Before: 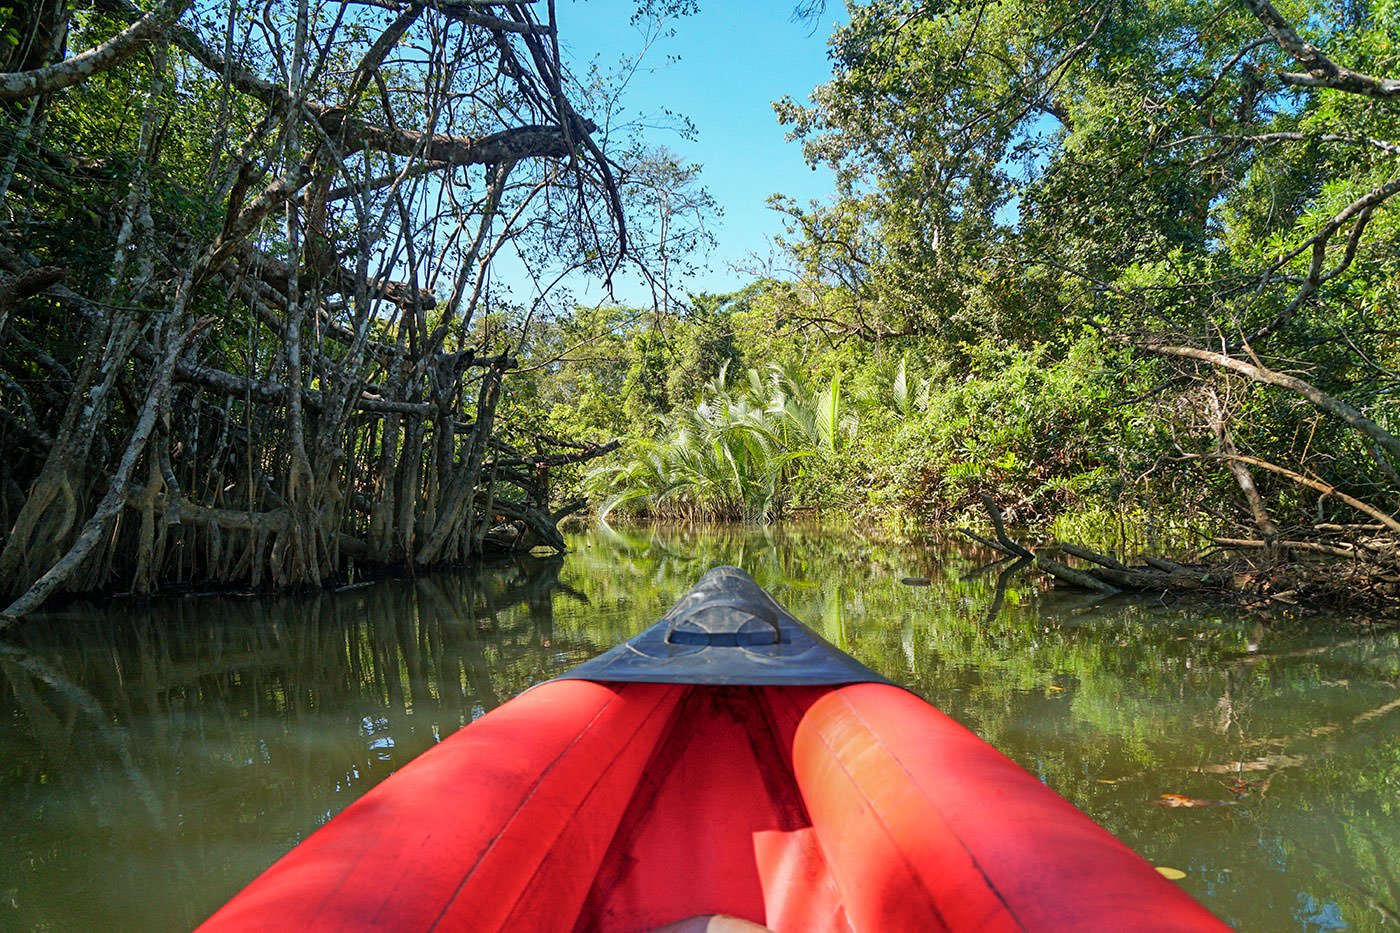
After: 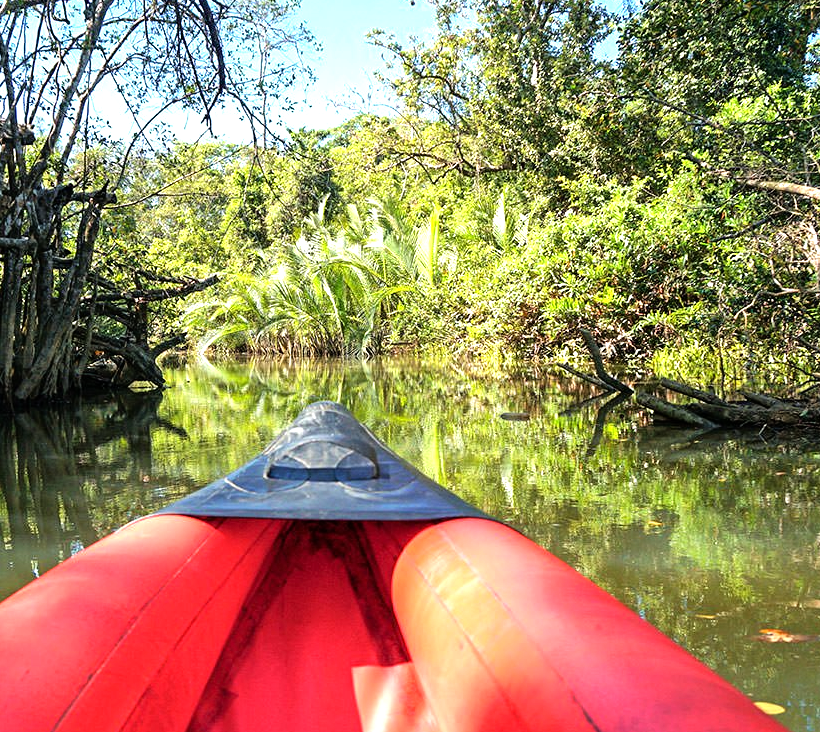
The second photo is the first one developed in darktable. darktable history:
tone equalizer: -8 EV -1.08 EV, -7 EV -1.01 EV, -6 EV -0.887 EV, -5 EV -0.589 EV, -3 EV 0.552 EV, -2 EV 0.839 EV, -1 EV 0.993 EV, +0 EV 1.07 EV
crop and rotate: left 28.667%, top 17.836%, right 12.748%, bottom 3.613%
